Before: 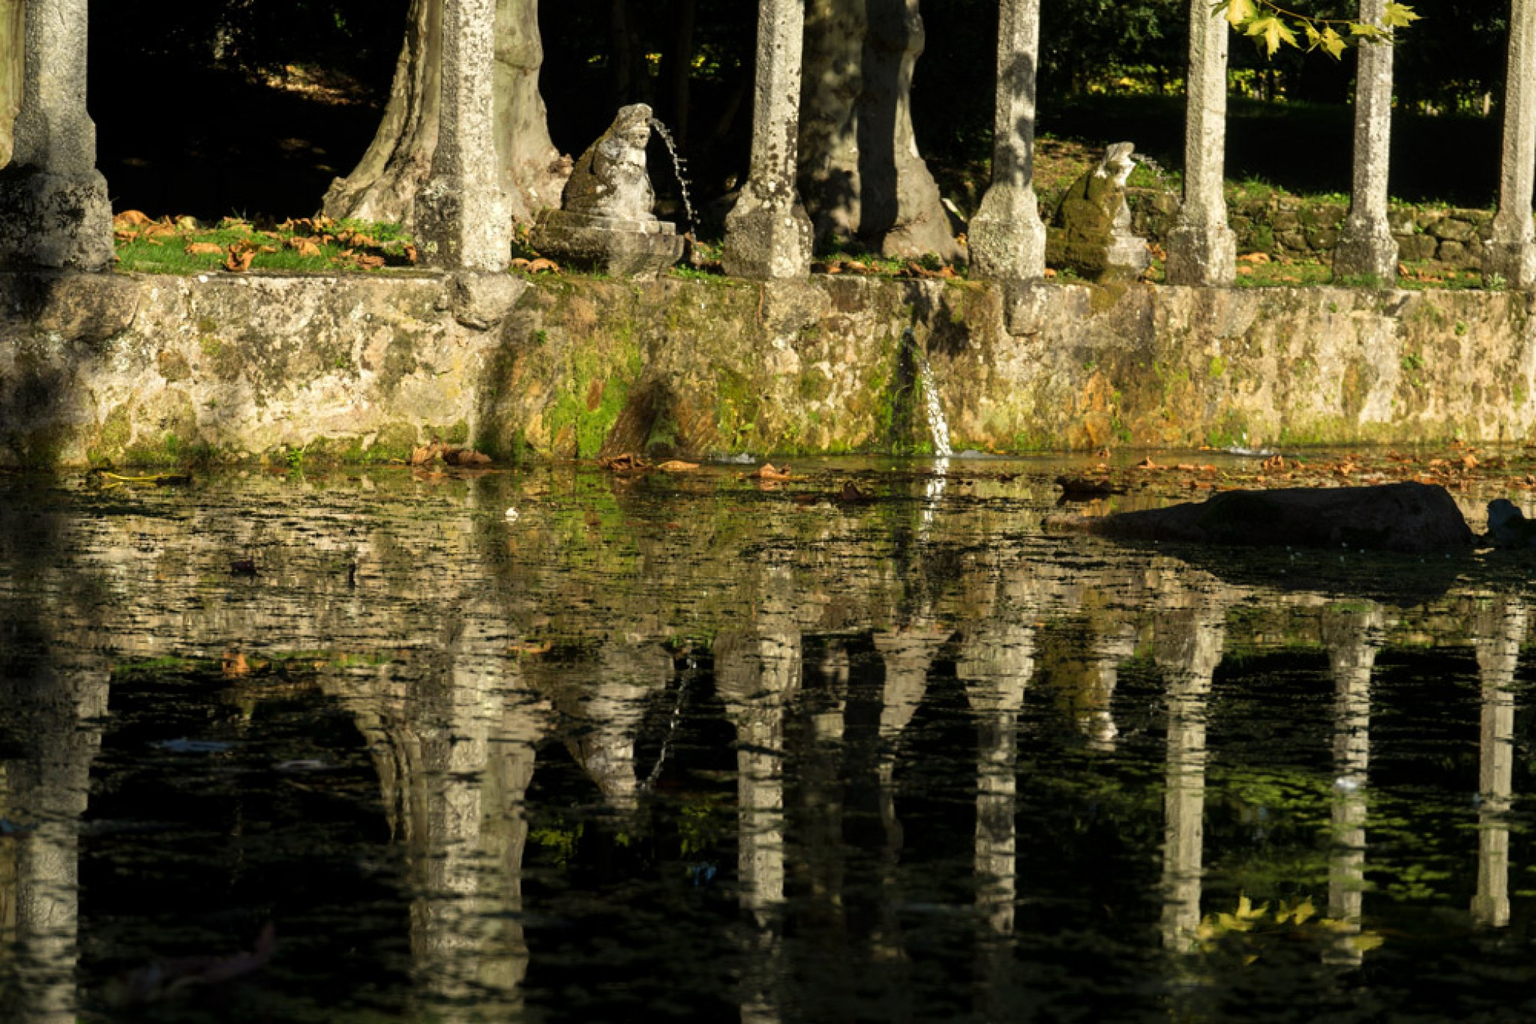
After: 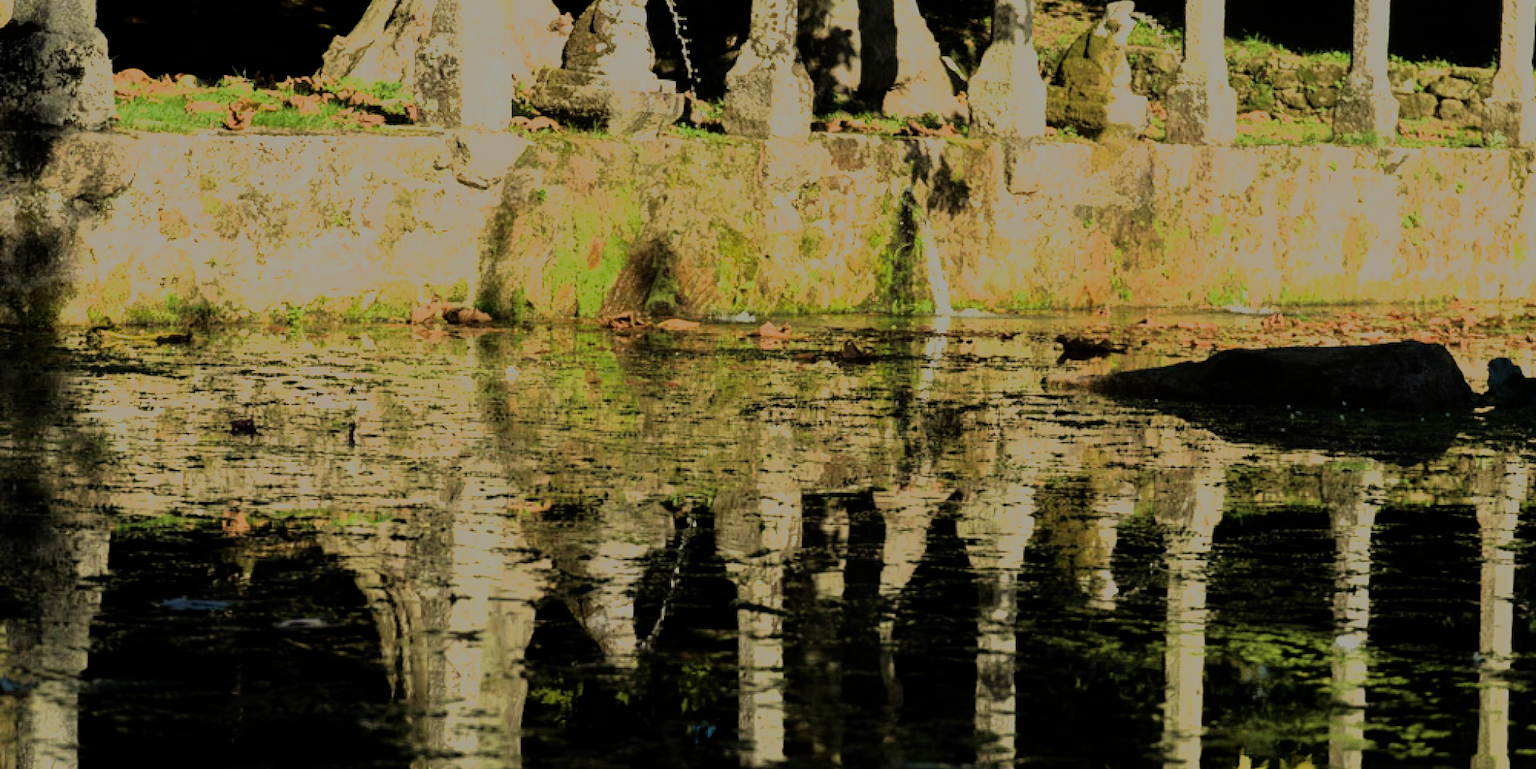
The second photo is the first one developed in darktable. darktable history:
tone equalizer: -8 EV -0.725 EV, -7 EV -0.704 EV, -6 EV -0.63 EV, -5 EV -0.419 EV, -3 EV 0.374 EV, -2 EV 0.6 EV, -1 EV 0.687 EV, +0 EV 0.758 EV
exposure: exposure 0.169 EV, compensate exposure bias true, compensate highlight preservation false
crop: top 13.882%, bottom 10.959%
velvia: on, module defaults
filmic rgb: black relative exposure -12.94 EV, white relative exposure 4.03 EV, target white luminance 85.018%, hardness 6.3, latitude 41.68%, contrast 0.856, shadows ↔ highlights balance 8.05%
